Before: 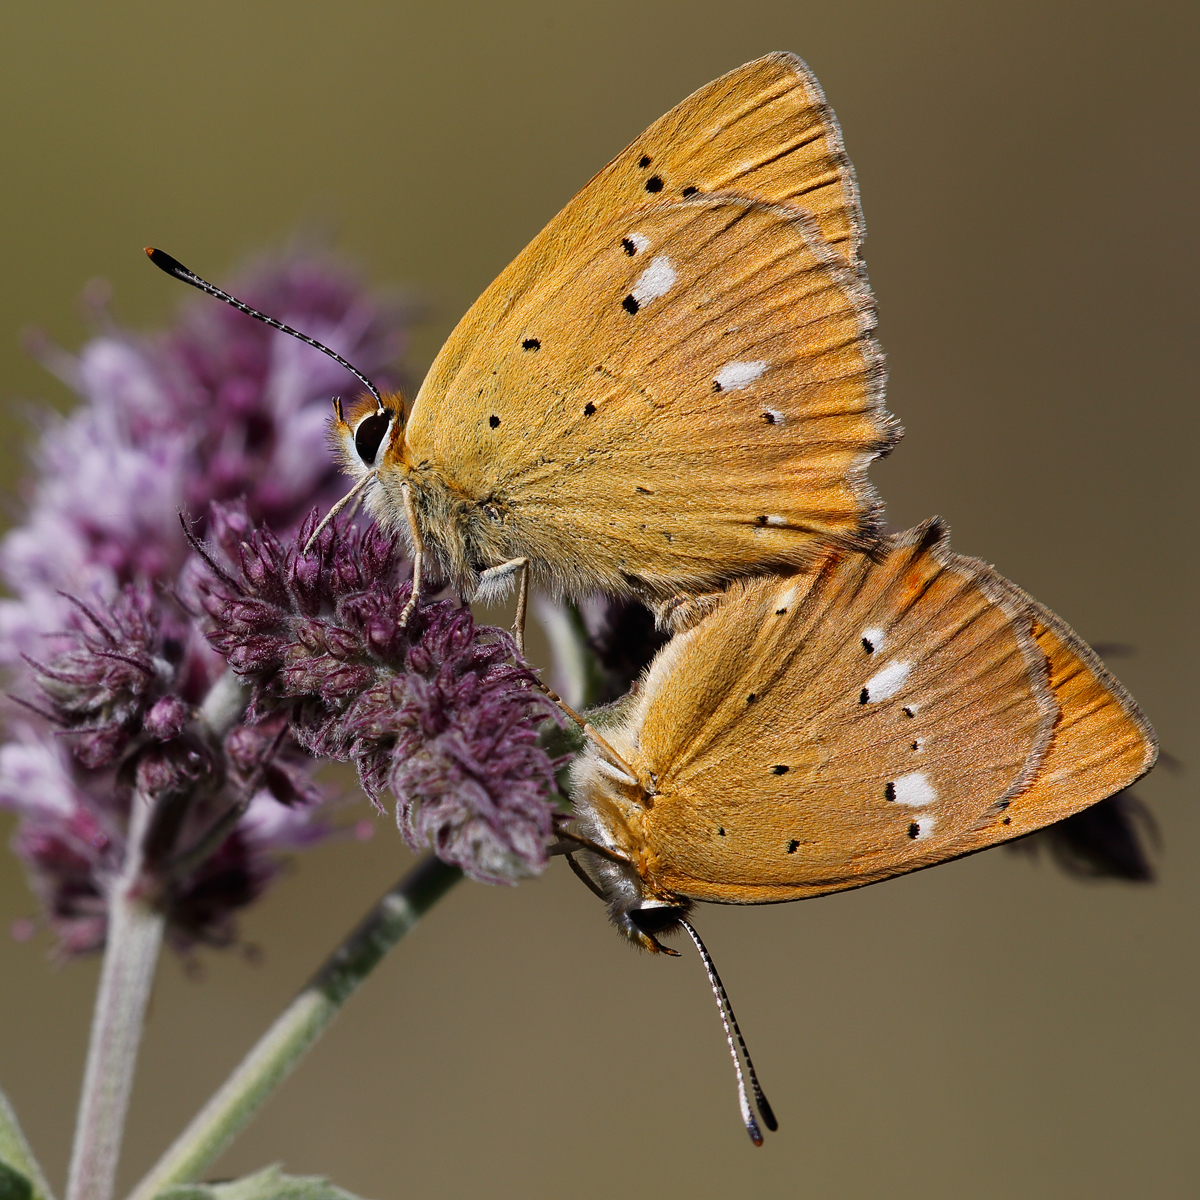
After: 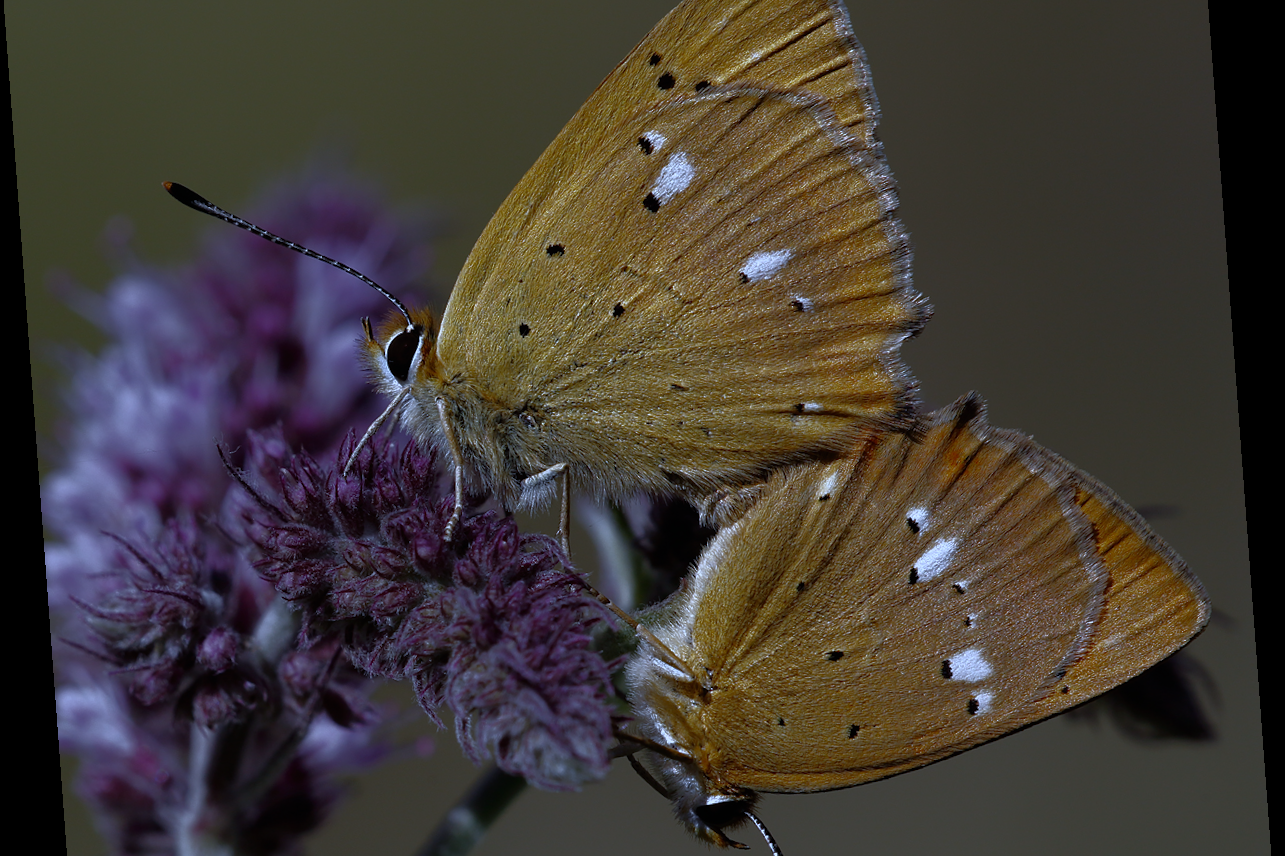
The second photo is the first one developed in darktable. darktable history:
white balance: red 0.871, blue 1.249
rotate and perspective: rotation -4.25°, automatic cropping off
crop: top 11.166%, bottom 22.168%
base curve: curves: ch0 [(0, 0) (0.564, 0.291) (0.802, 0.731) (1, 1)]
